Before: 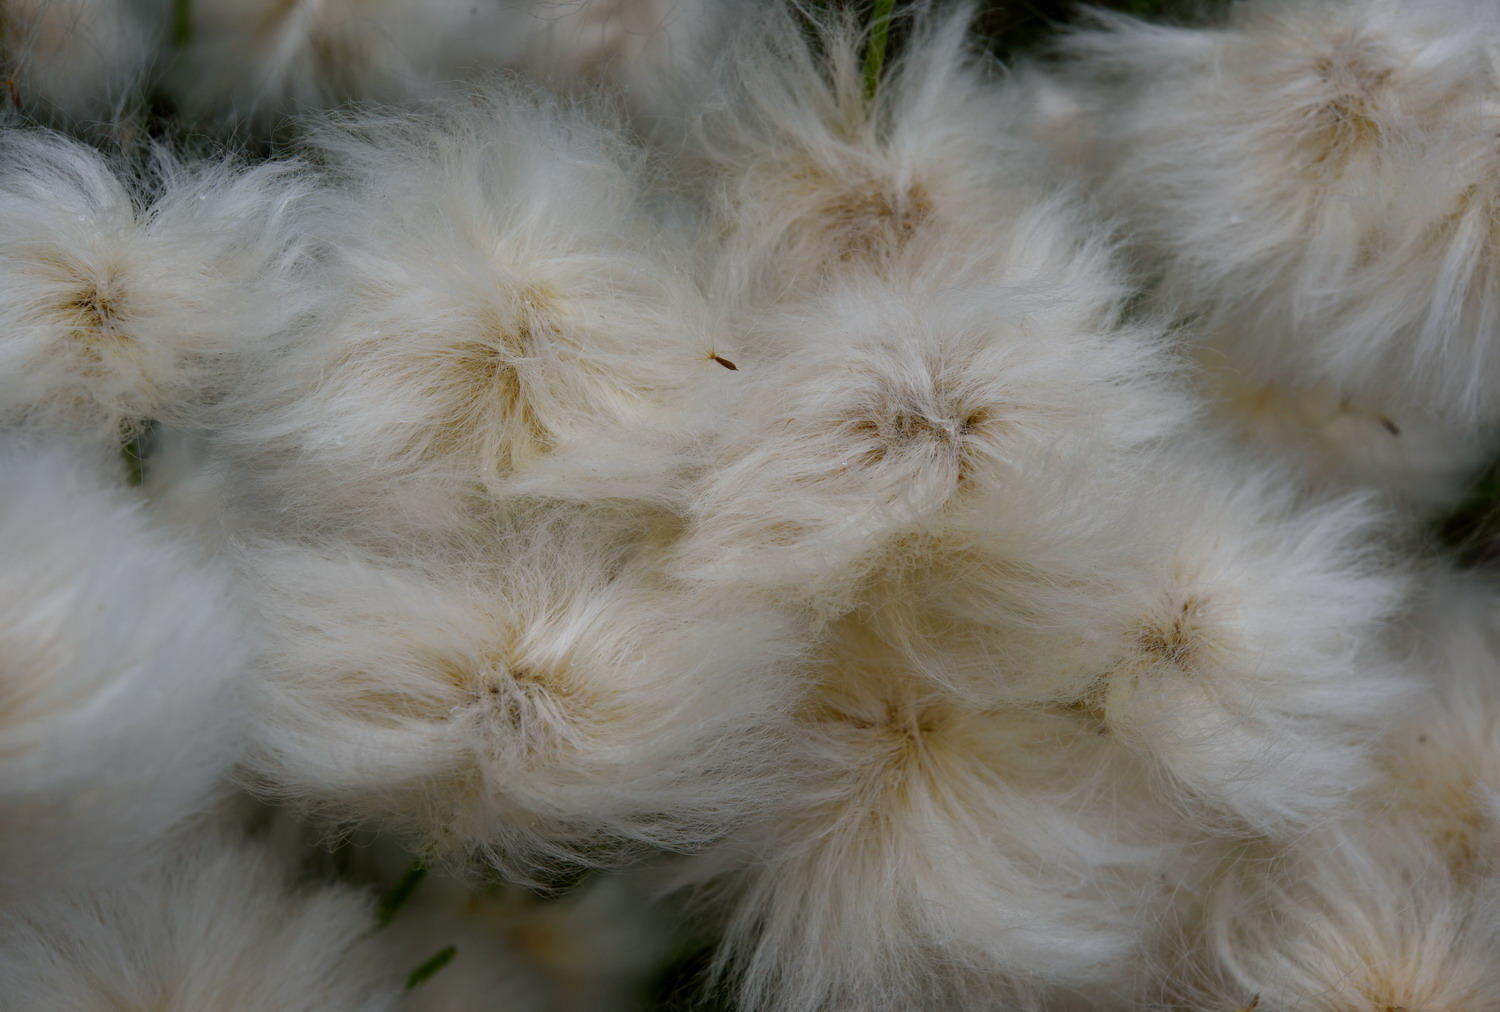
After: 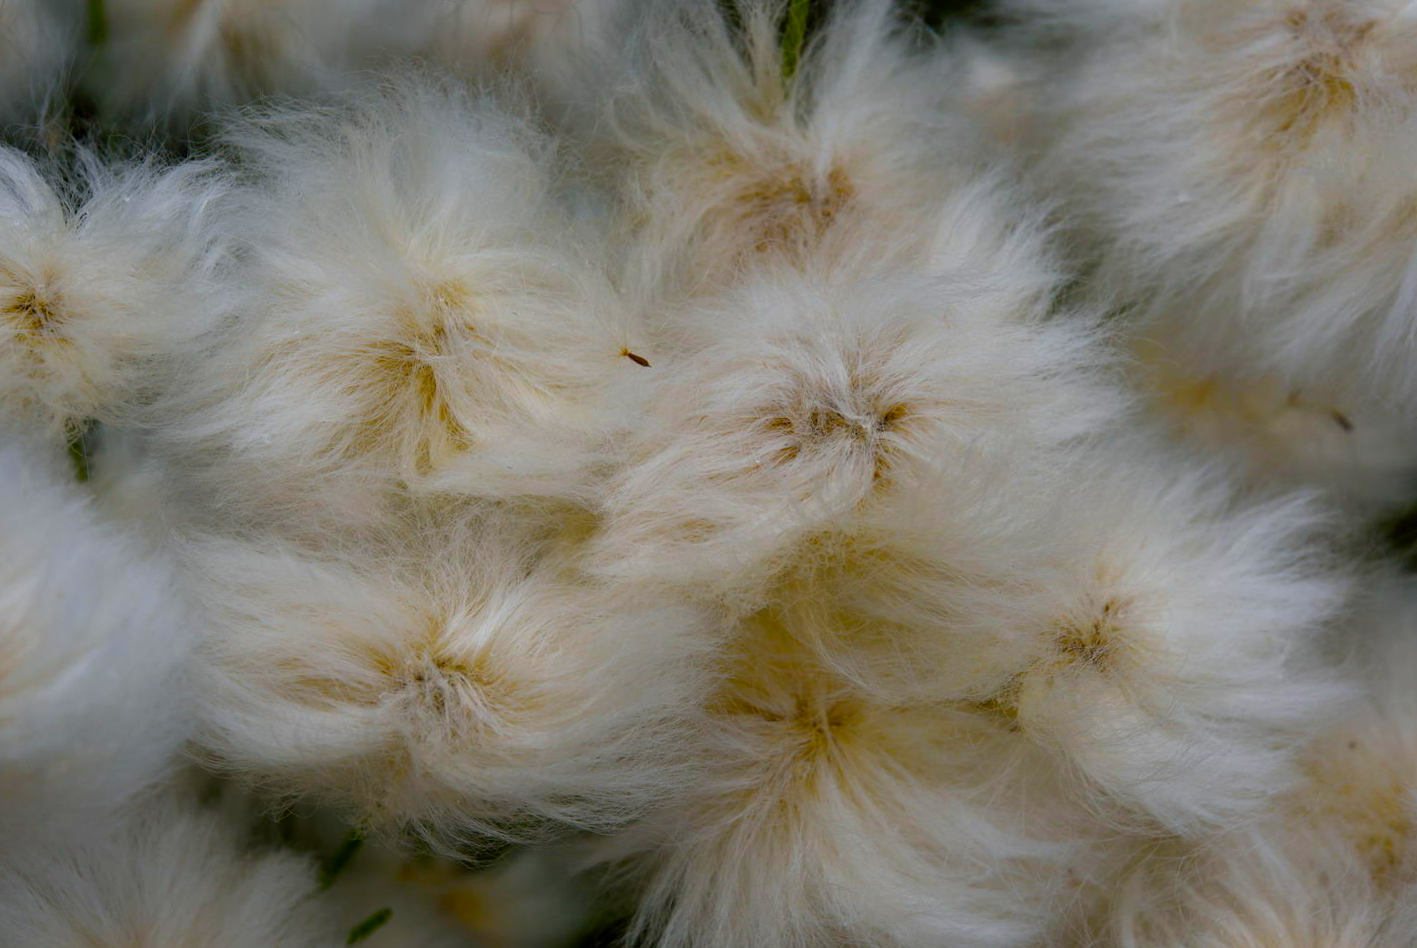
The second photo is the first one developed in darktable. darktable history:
color balance rgb: linear chroma grading › global chroma 15%, perceptual saturation grading › global saturation 30%
rotate and perspective: rotation 0.062°, lens shift (vertical) 0.115, lens shift (horizontal) -0.133, crop left 0.047, crop right 0.94, crop top 0.061, crop bottom 0.94
